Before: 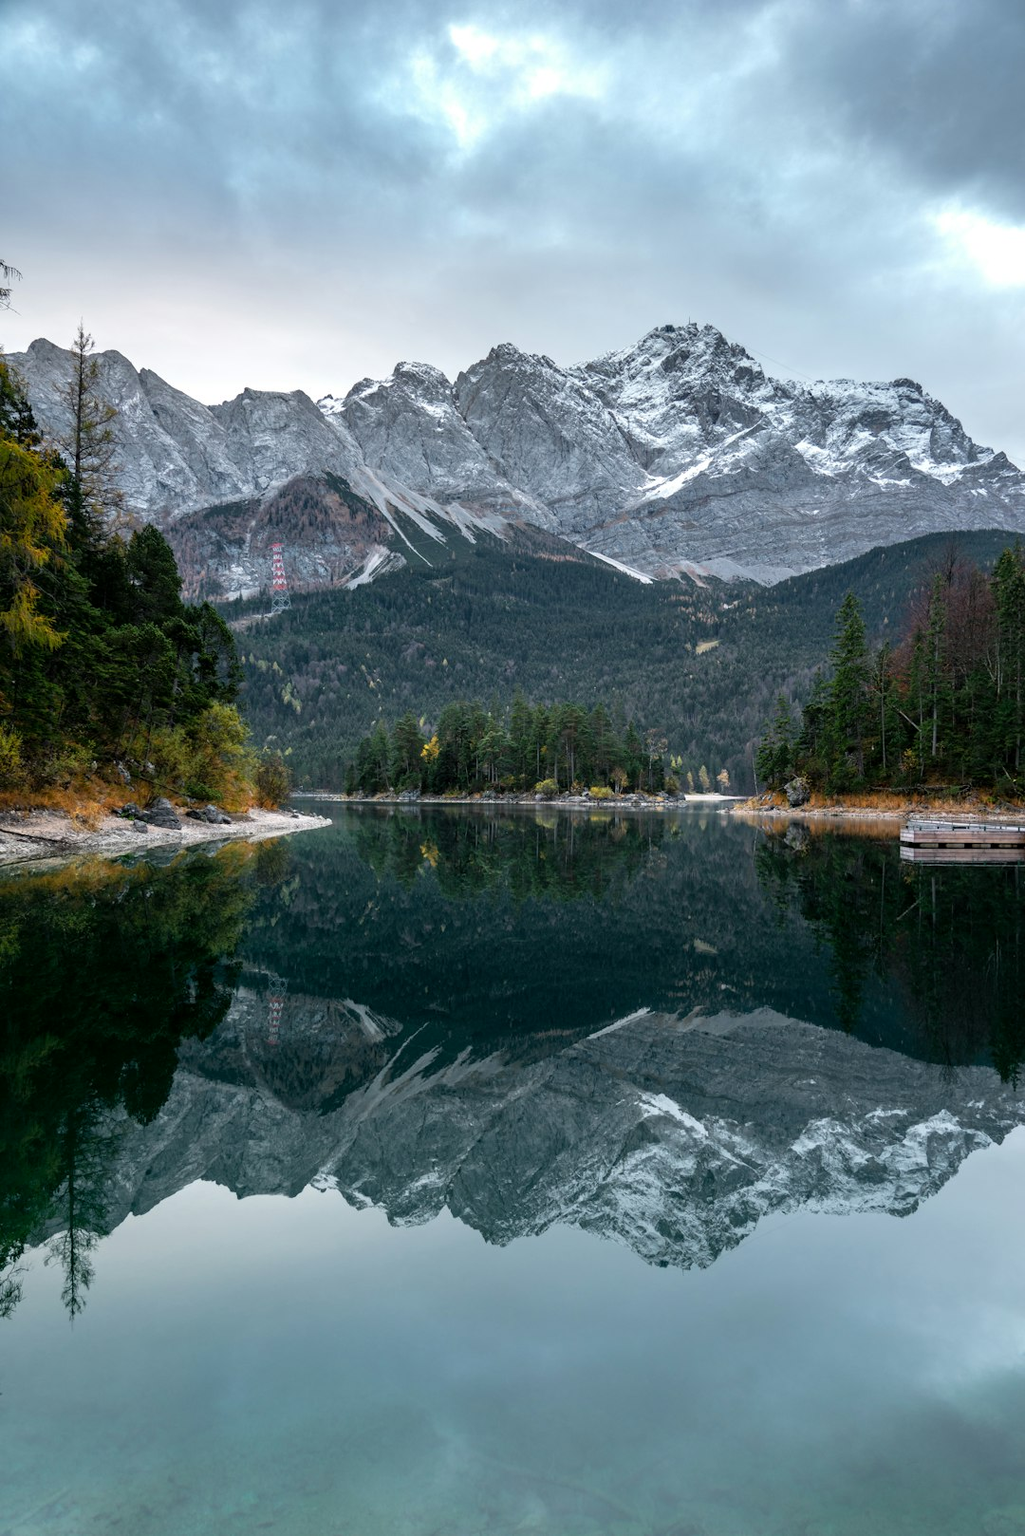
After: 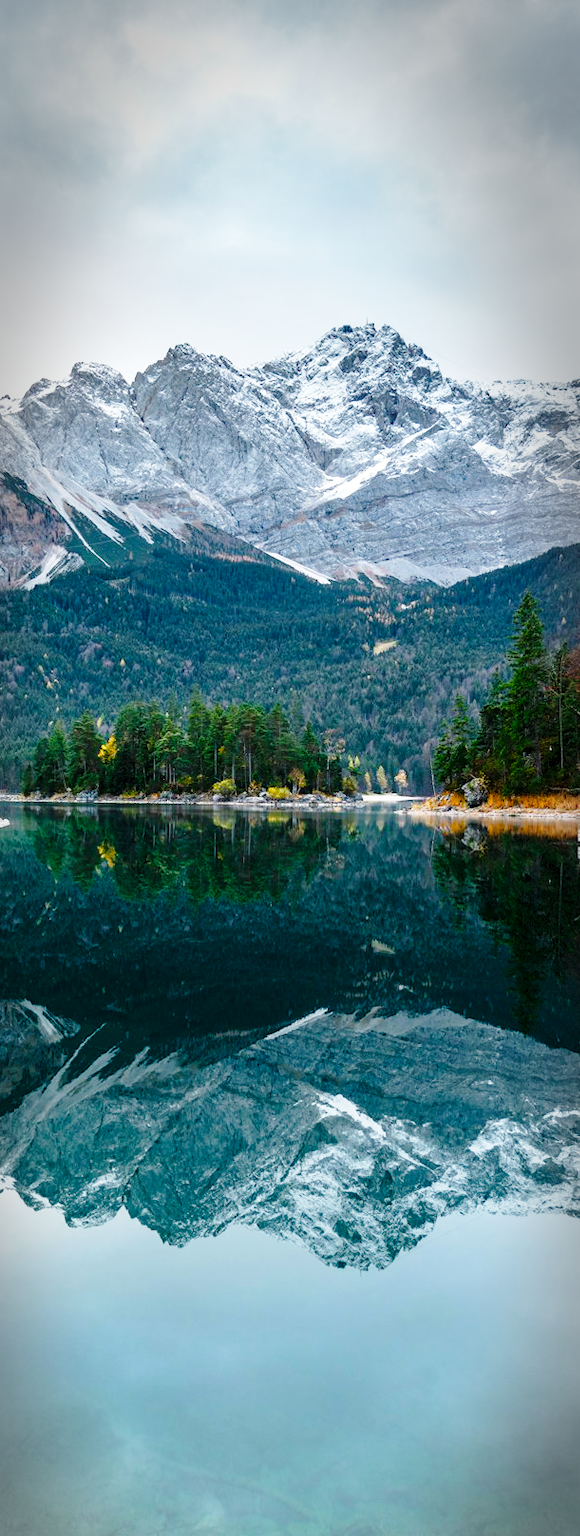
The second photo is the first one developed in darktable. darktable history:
crop: left 31.492%, top 0.002%, right 11.913%
base curve: curves: ch0 [(0, 0) (0.028, 0.03) (0.121, 0.232) (0.46, 0.748) (0.859, 0.968) (1, 1)], preserve colors none
color balance rgb: perceptual saturation grading › global saturation 34.76%, perceptual saturation grading › highlights -29.918%, perceptual saturation grading › shadows 35.117%
vignetting: center (-0.036, 0.151), automatic ratio true, dithering 8-bit output
